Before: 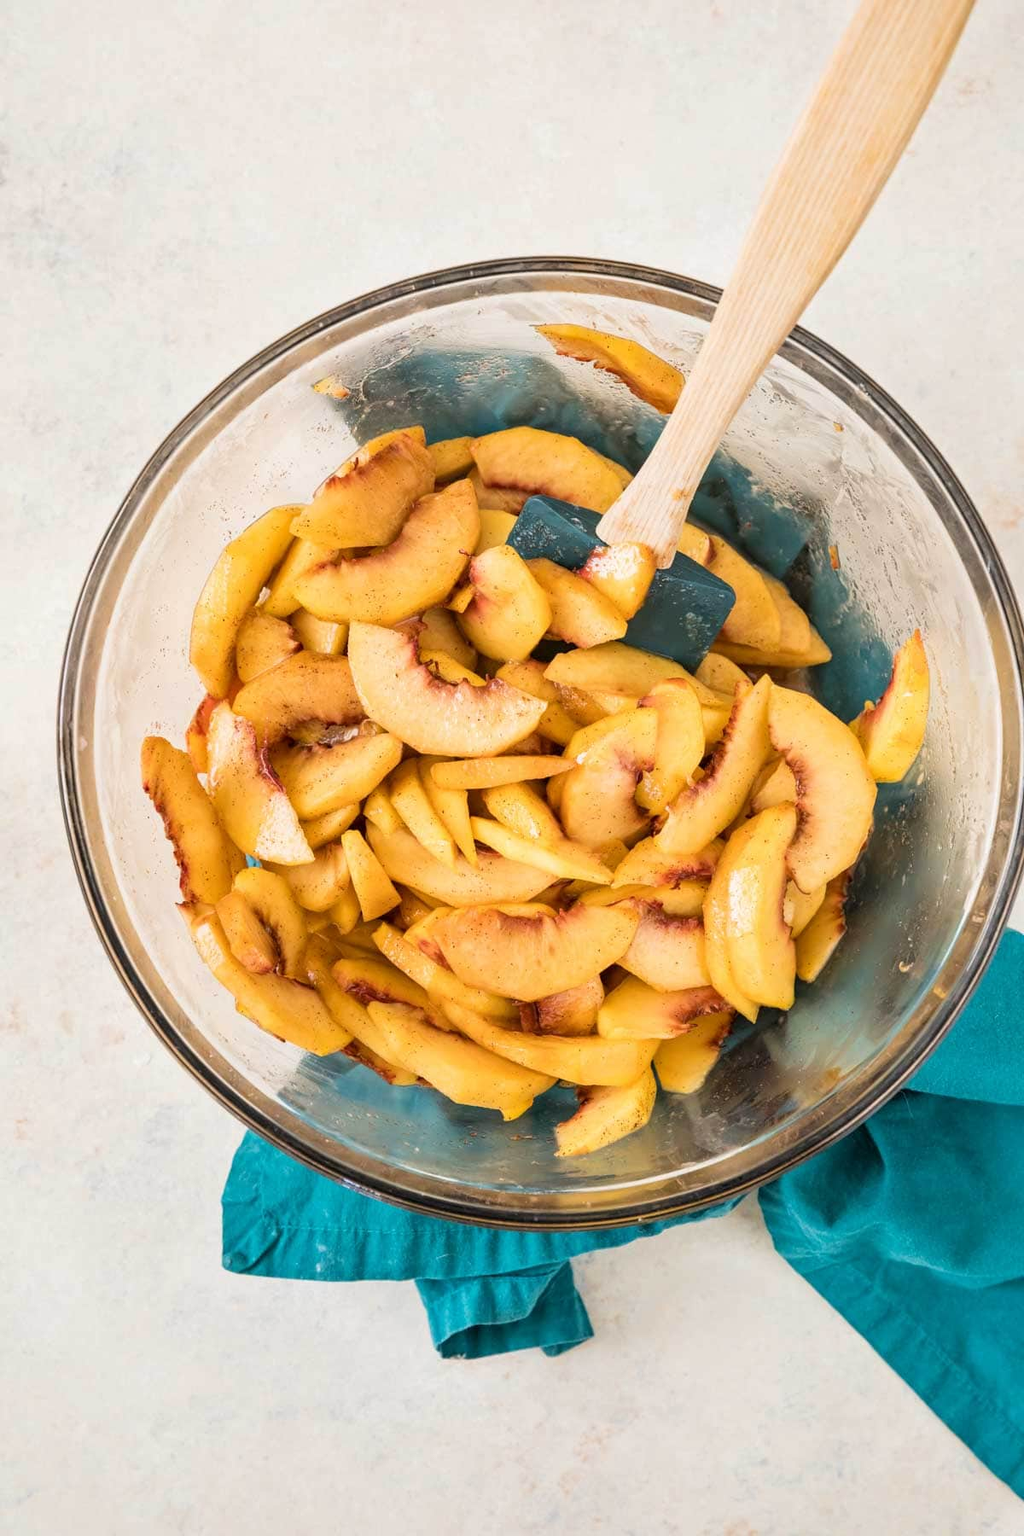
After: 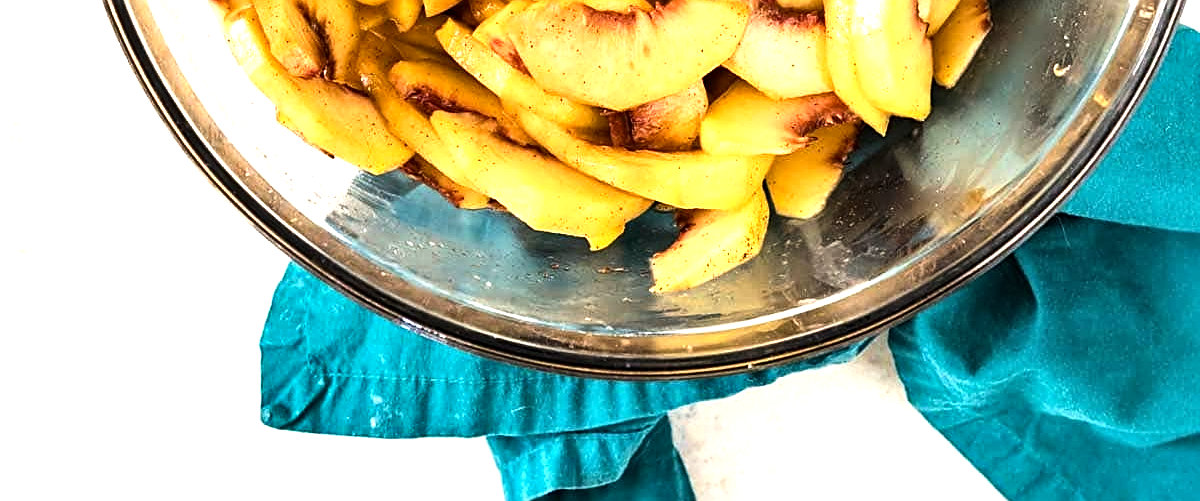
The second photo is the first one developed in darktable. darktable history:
sharpen: on, module defaults
tone equalizer: -8 EV -1.09 EV, -7 EV -0.98 EV, -6 EV -0.862 EV, -5 EV -0.603 EV, -3 EV 0.545 EV, -2 EV 0.897 EV, -1 EV 1.01 EV, +0 EV 1.06 EV, edges refinement/feathering 500, mask exposure compensation -1.57 EV, preserve details no
crop and rotate: top 59.072%, bottom 13.043%
shadows and highlights: shadows 37.12, highlights -27.03, soften with gaussian
